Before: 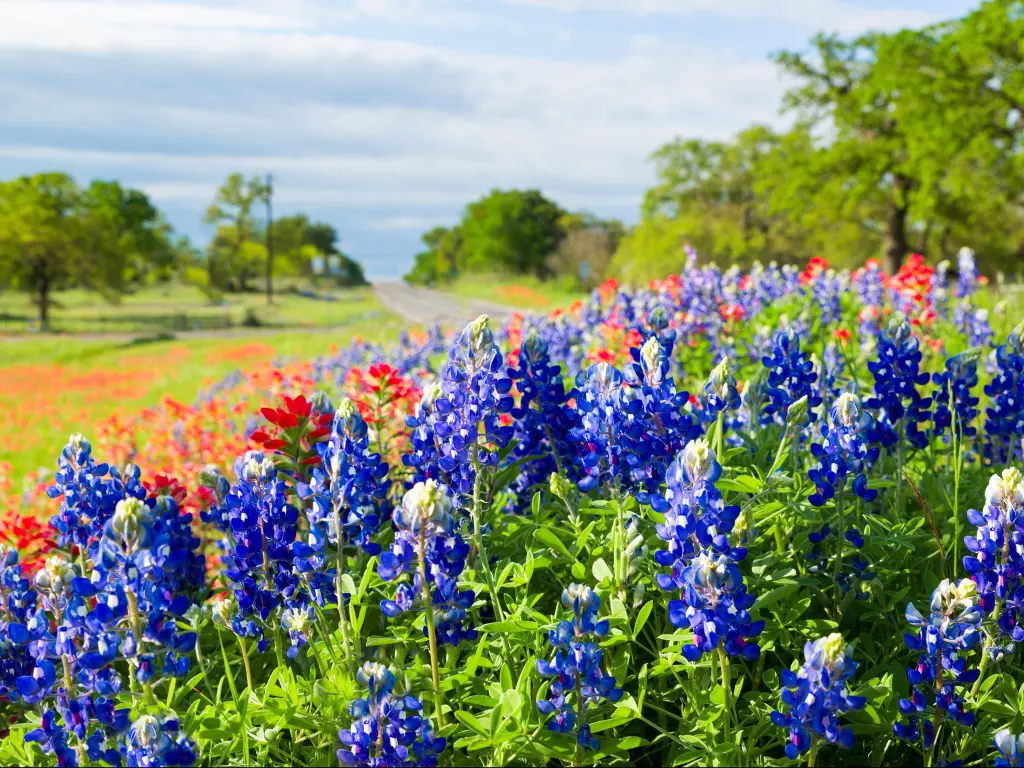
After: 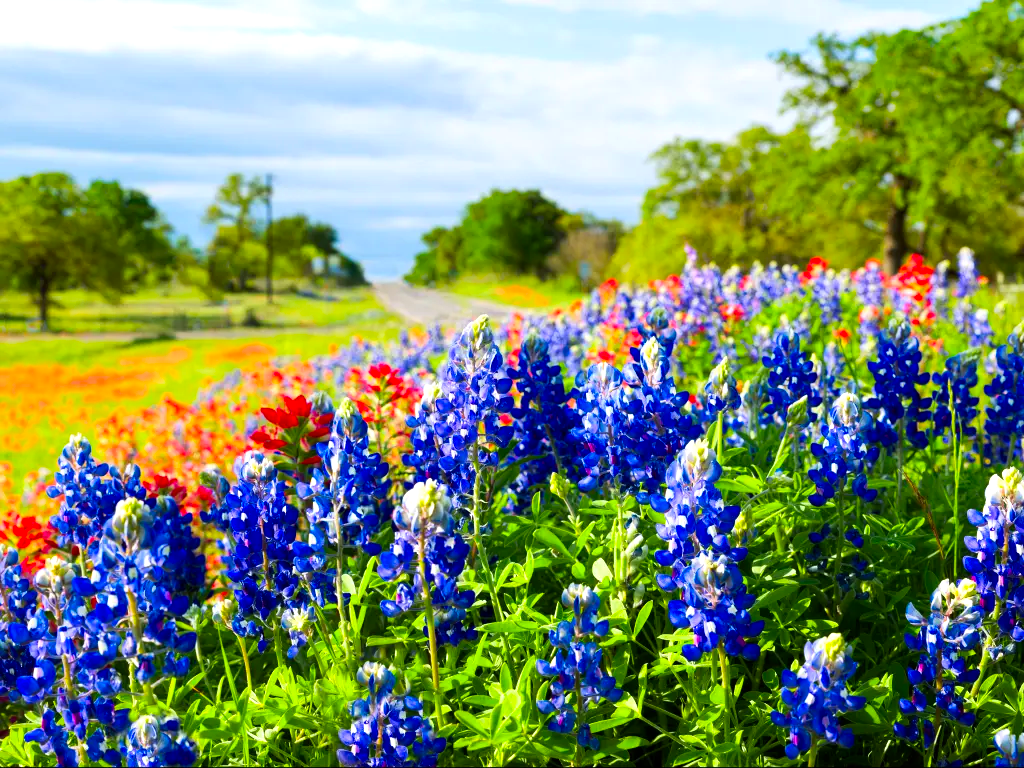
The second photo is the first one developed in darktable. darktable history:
white balance: emerald 1
contrast equalizer: y [[0.518, 0.517, 0.501, 0.5, 0.5, 0.5], [0.5 ×6], [0.5 ×6], [0 ×6], [0 ×6]]
contrast brightness saturation: contrast 0.08, saturation 0.02
color balance: lift [1, 1.001, 0.999, 1.001], gamma [1, 1.004, 1.007, 0.993], gain [1, 0.991, 0.987, 1.013], contrast 10%, output saturation 120%
